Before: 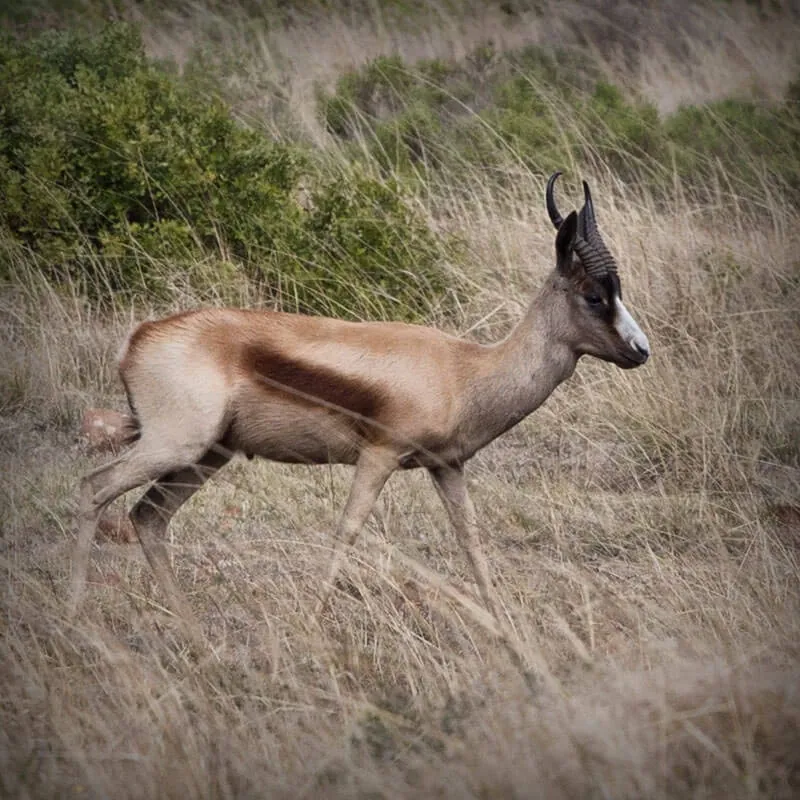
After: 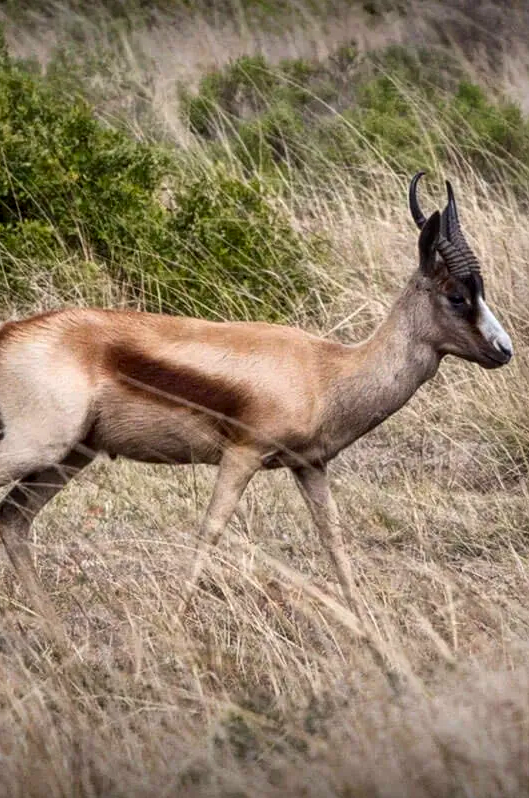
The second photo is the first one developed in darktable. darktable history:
crop: left 17.154%, right 16.609%
local contrast: detail 130%
levels: levels [0, 0.476, 0.951]
contrast brightness saturation: contrast 0.085, saturation 0.272
